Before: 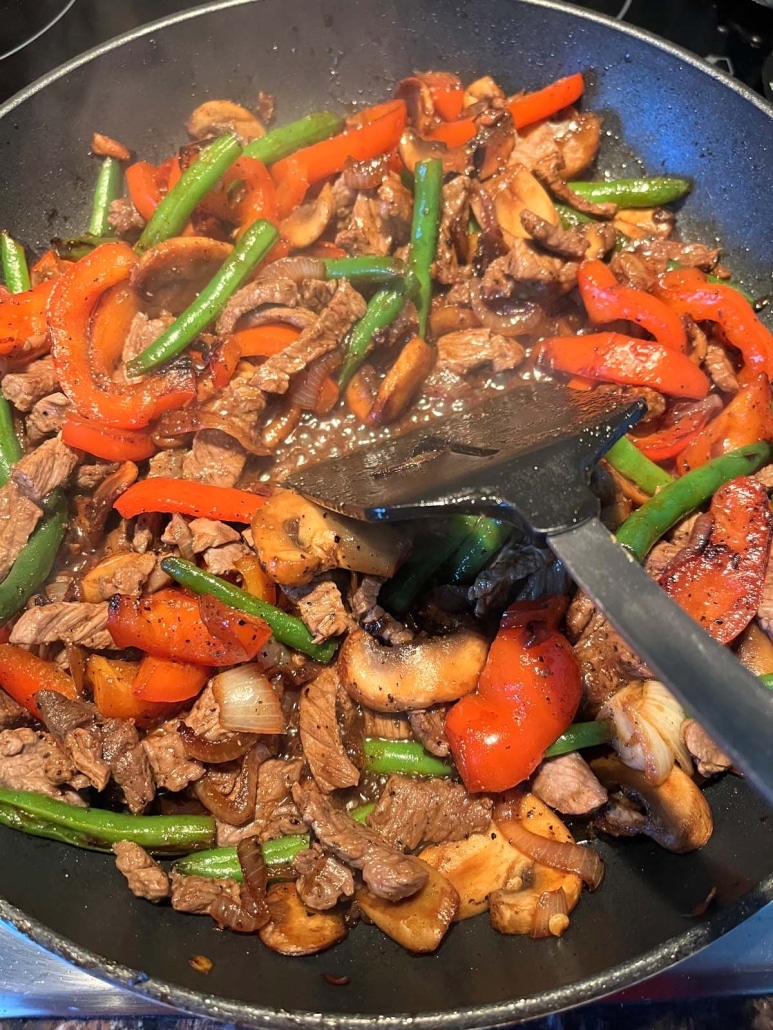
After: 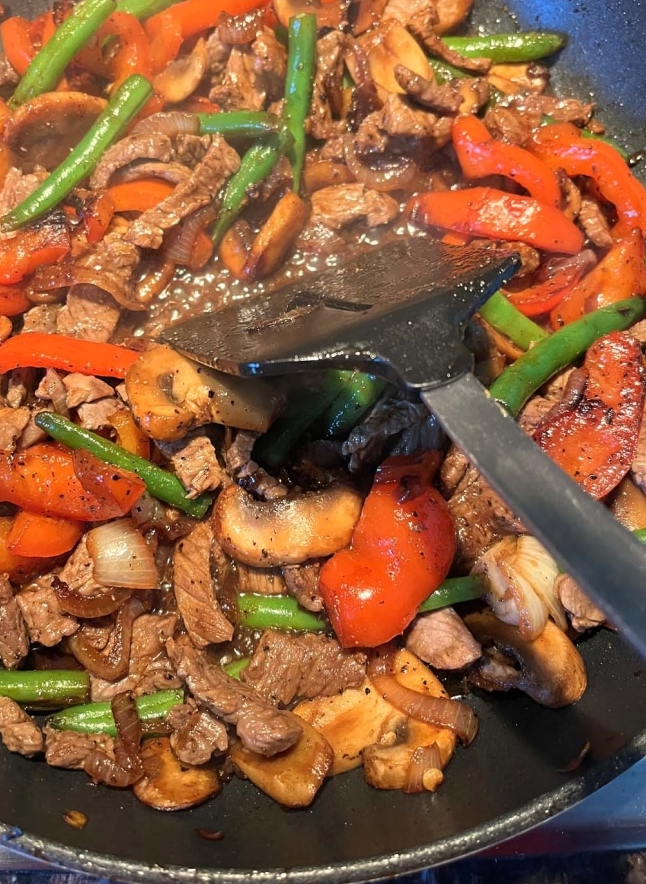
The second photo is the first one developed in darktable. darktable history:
crop: left 16.403%, top 14.136%
